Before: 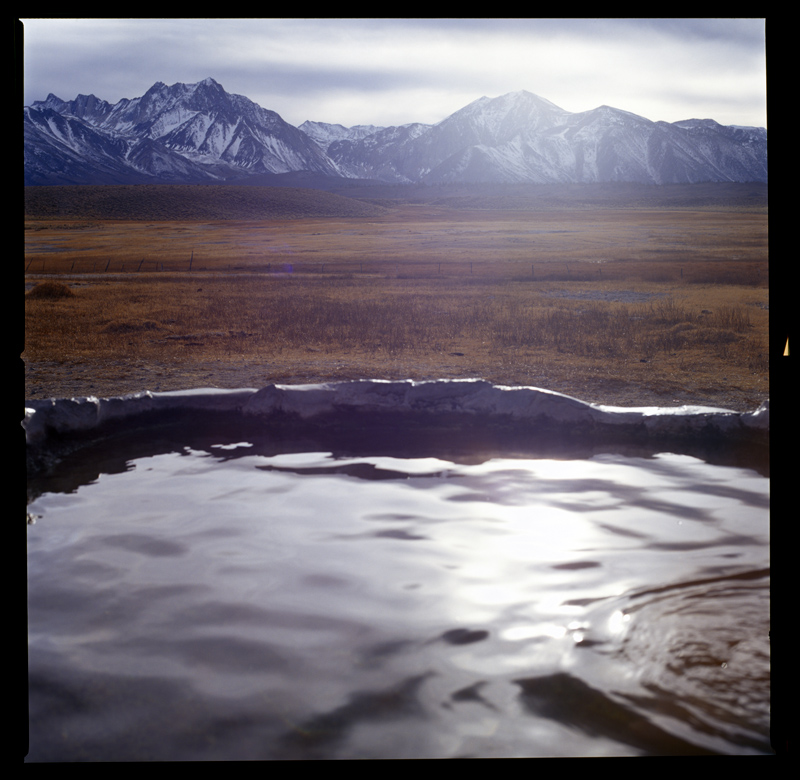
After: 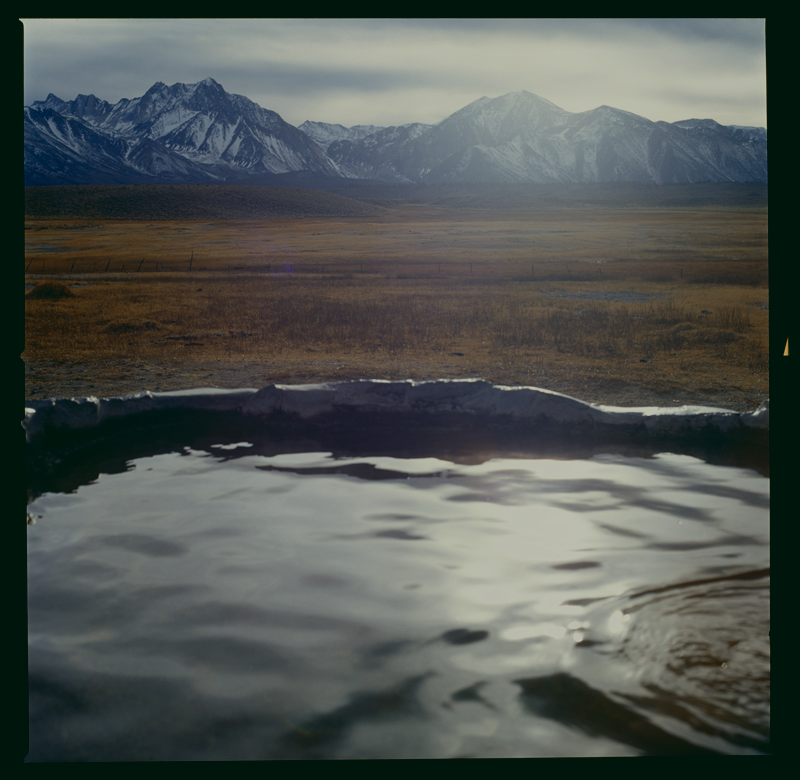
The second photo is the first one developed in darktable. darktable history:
exposure: black level correction 0, exposure -0.858 EV, compensate exposure bias true, compensate highlight preservation false
color correction: highlights a* -0.364, highlights b* 9.35, shadows a* -9.29, shadows b* 1.48
contrast brightness saturation: contrast -0.096, saturation -0.096
